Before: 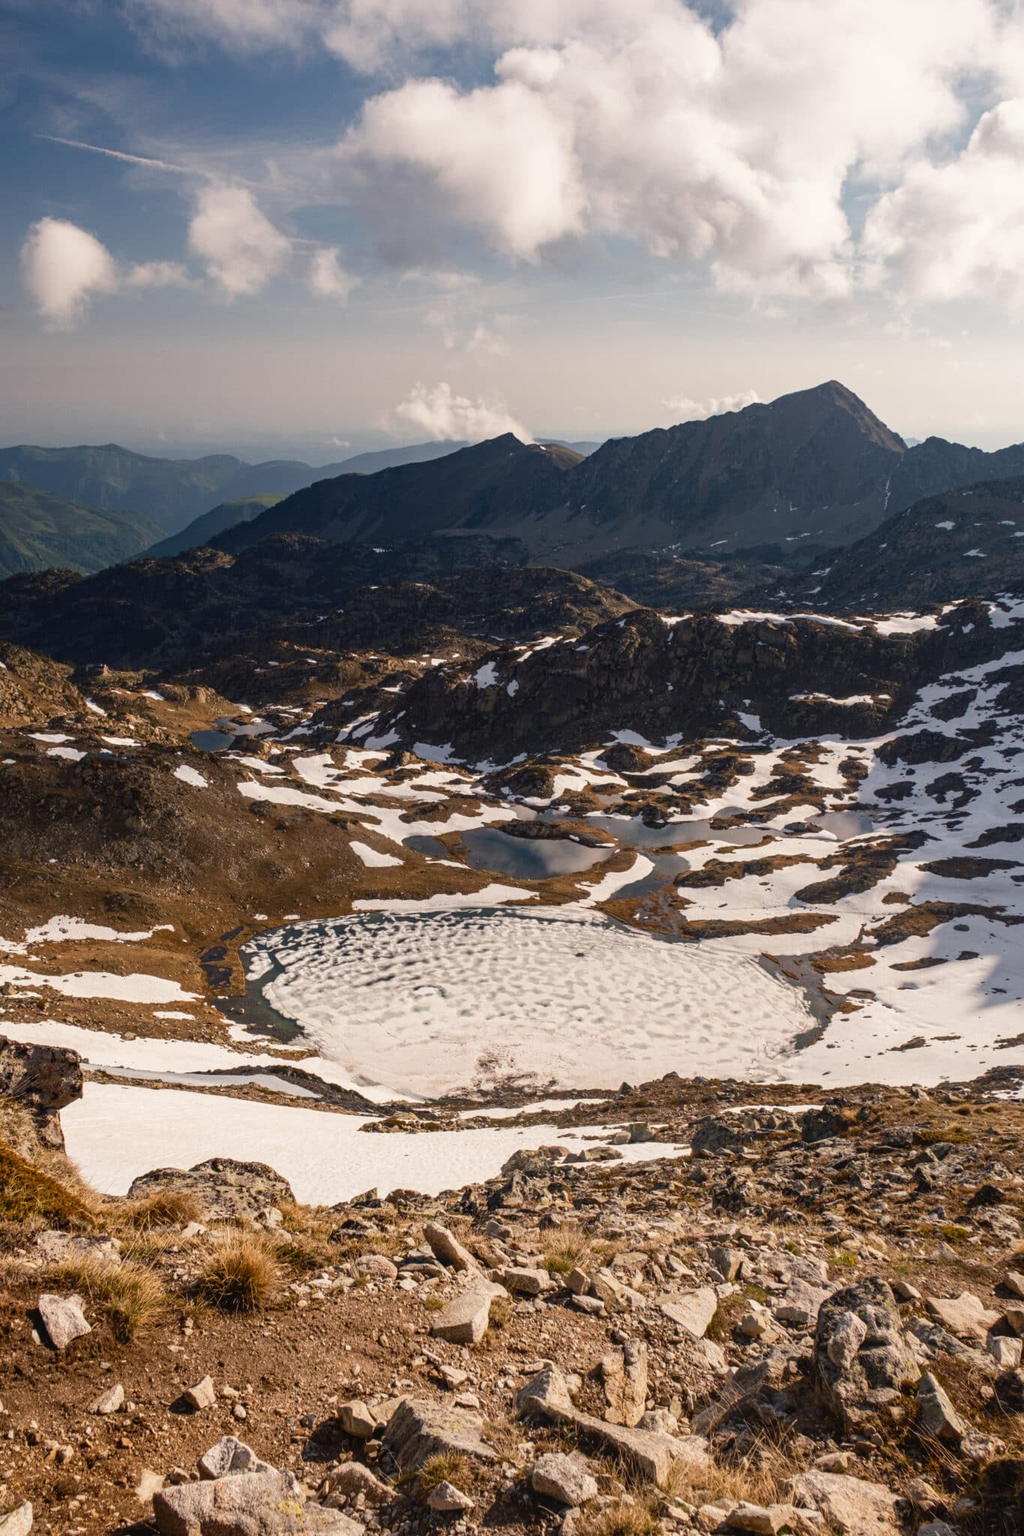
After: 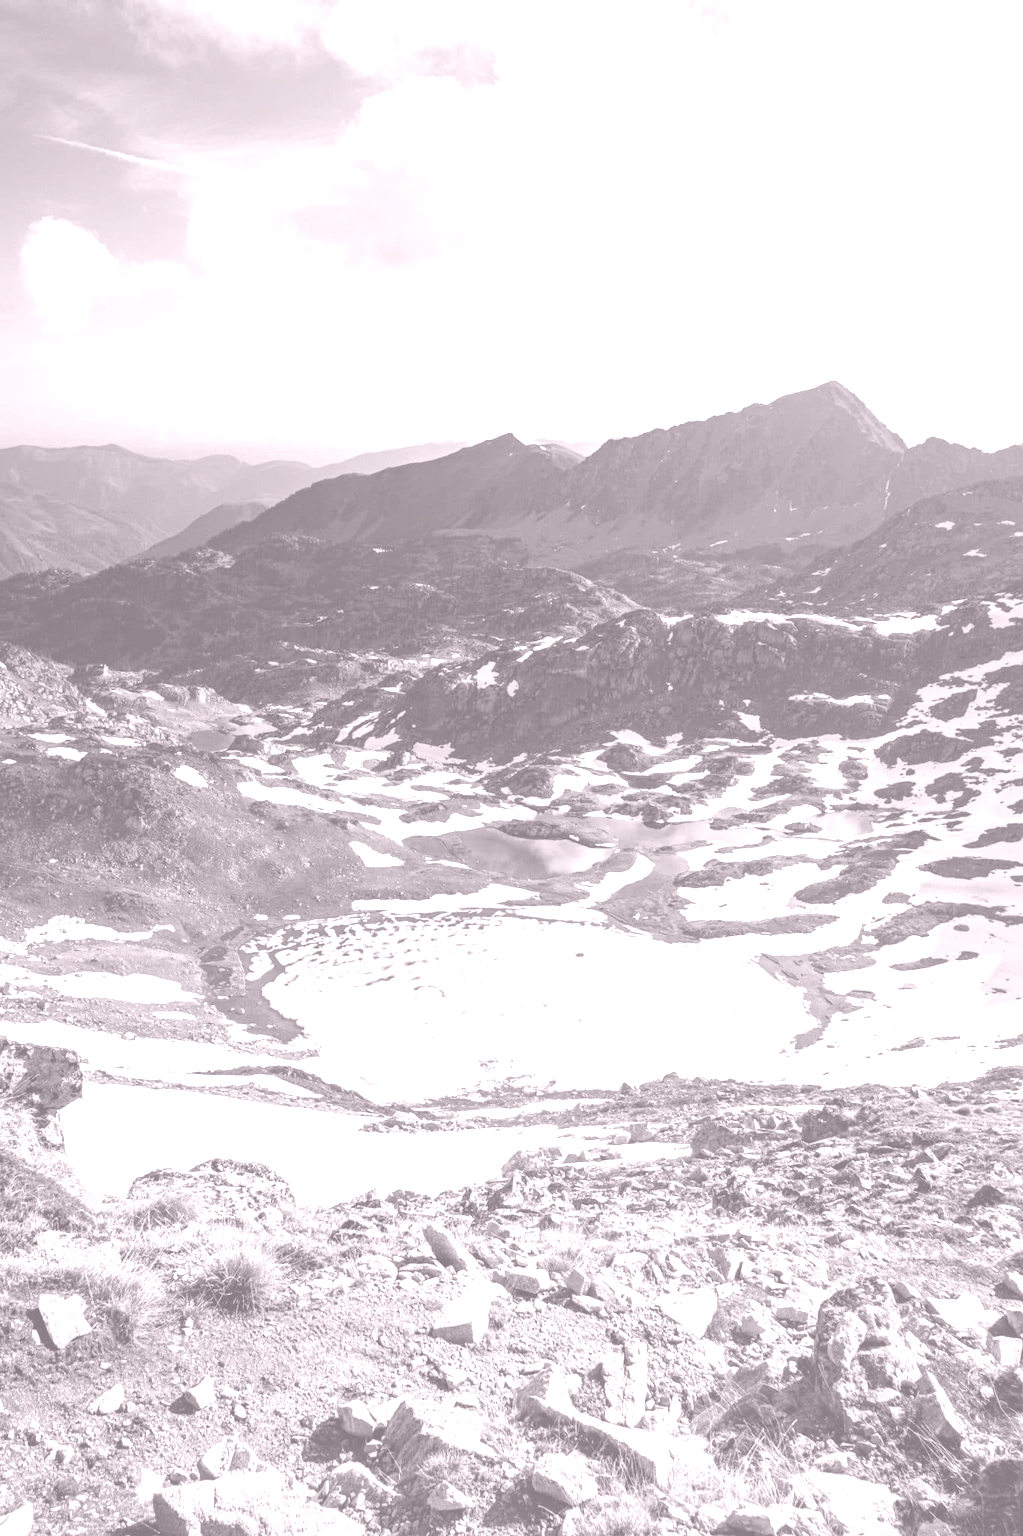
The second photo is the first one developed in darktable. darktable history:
color correction: highlights a* -5.94, highlights b* 9.48, shadows a* 10.12, shadows b* 23.94
colorize: hue 25.2°, saturation 83%, source mix 82%, lightness 79%, version 1
